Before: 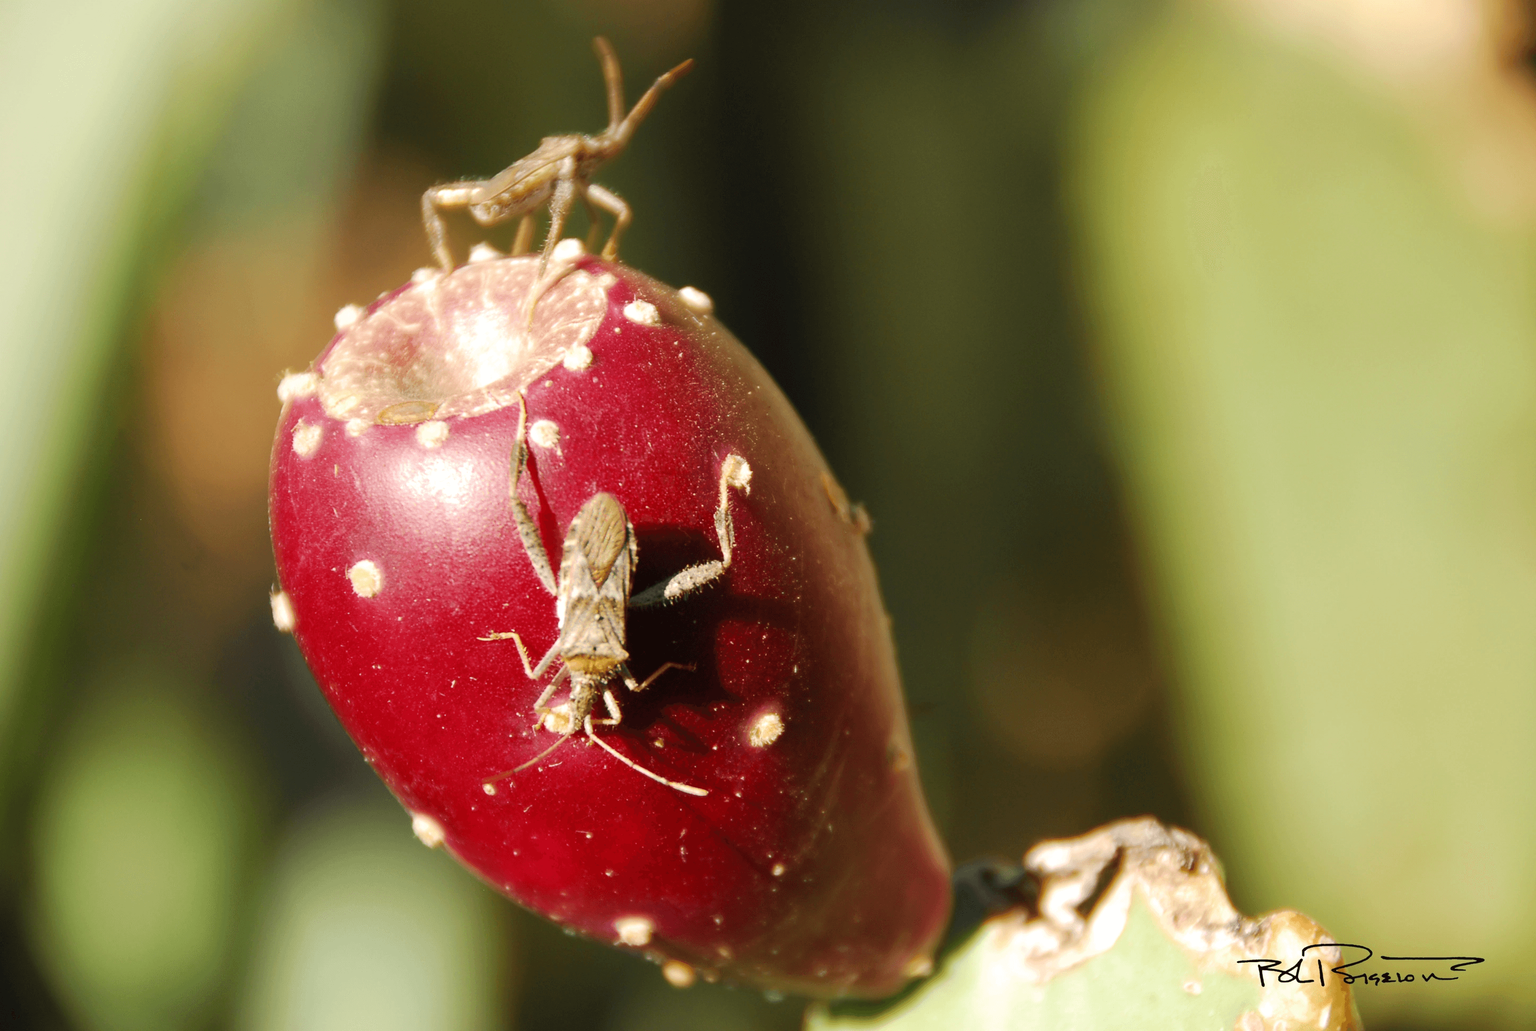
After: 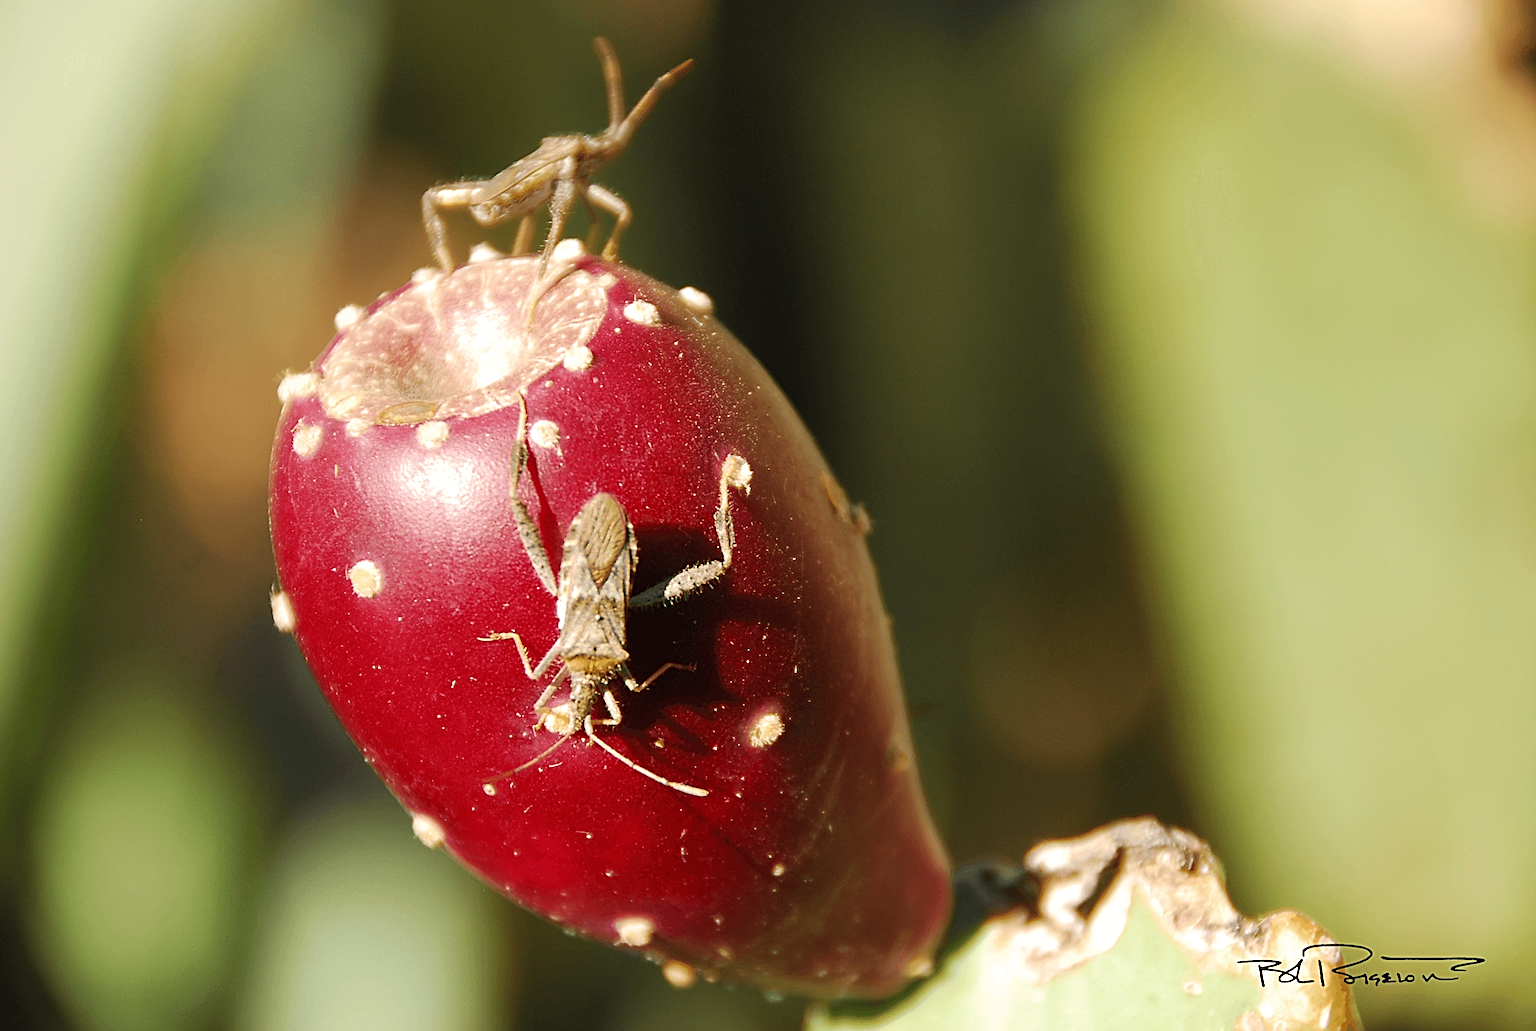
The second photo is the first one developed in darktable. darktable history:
sharpen: radius 3.057, amount 0.764
